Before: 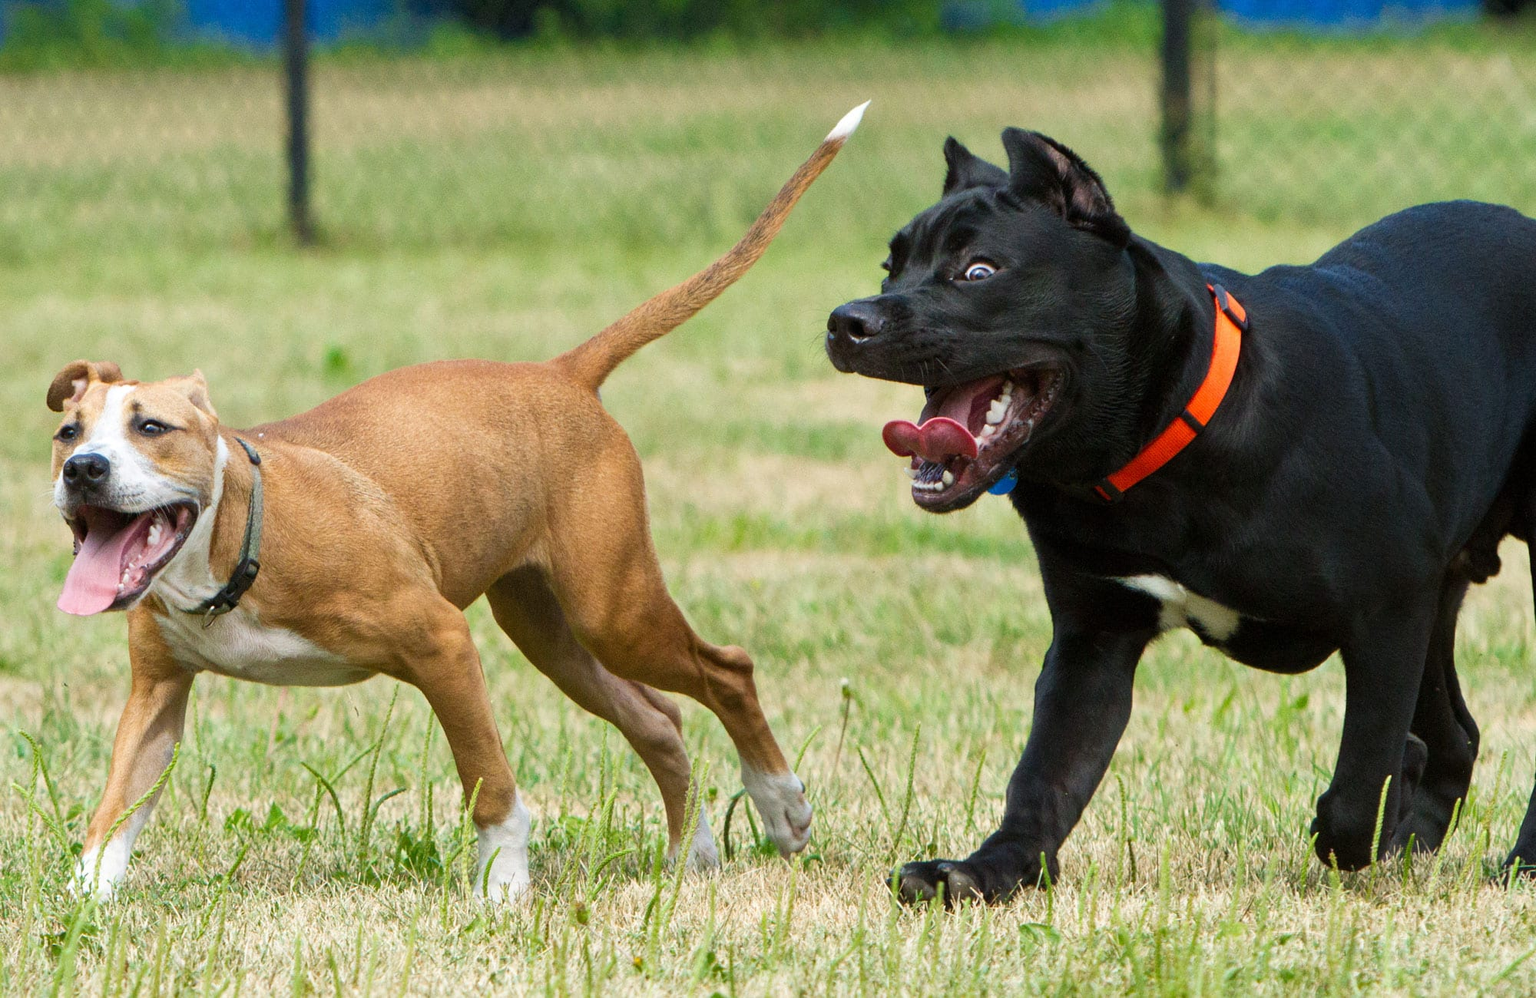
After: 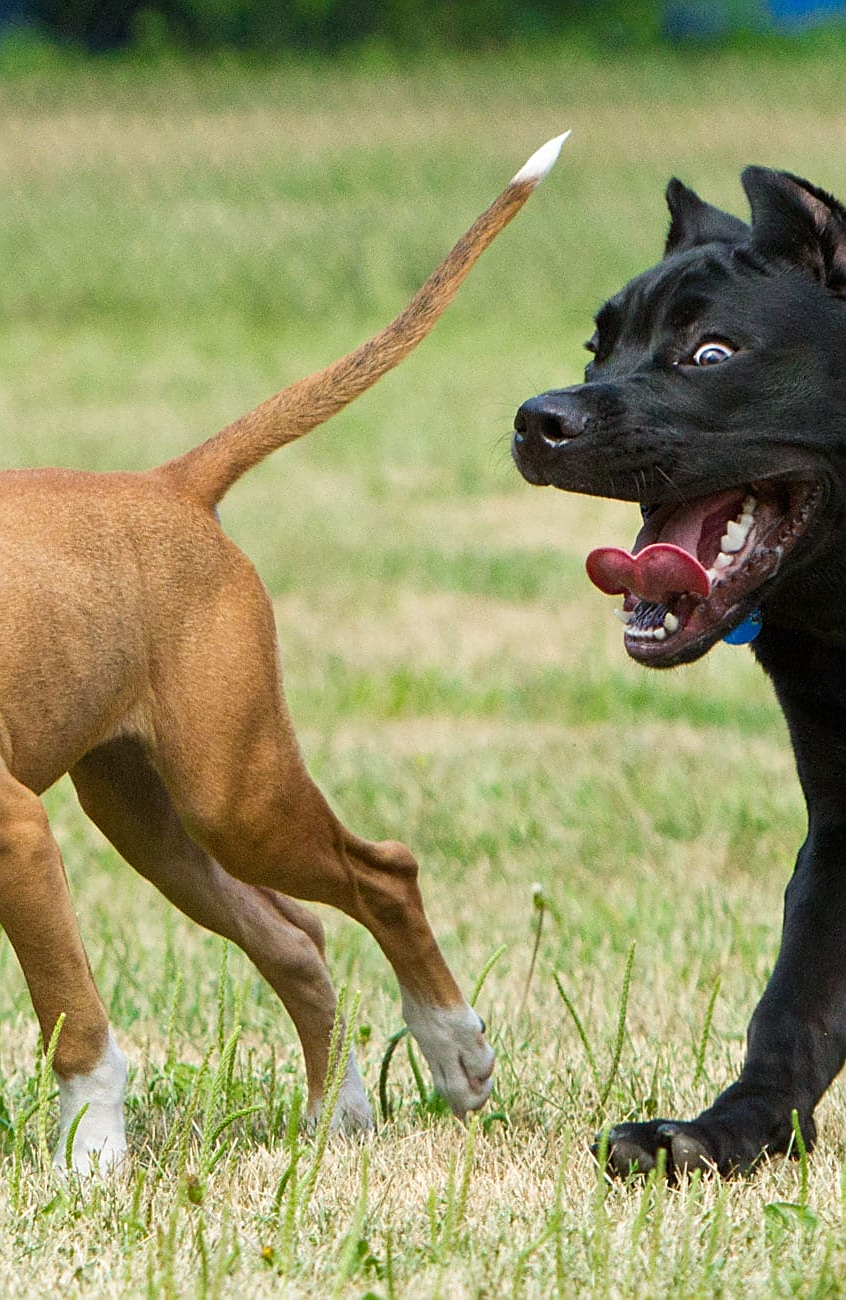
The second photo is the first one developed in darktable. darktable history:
sharpen: on, module defaults
crop: left 28.188%, right 29.464%
